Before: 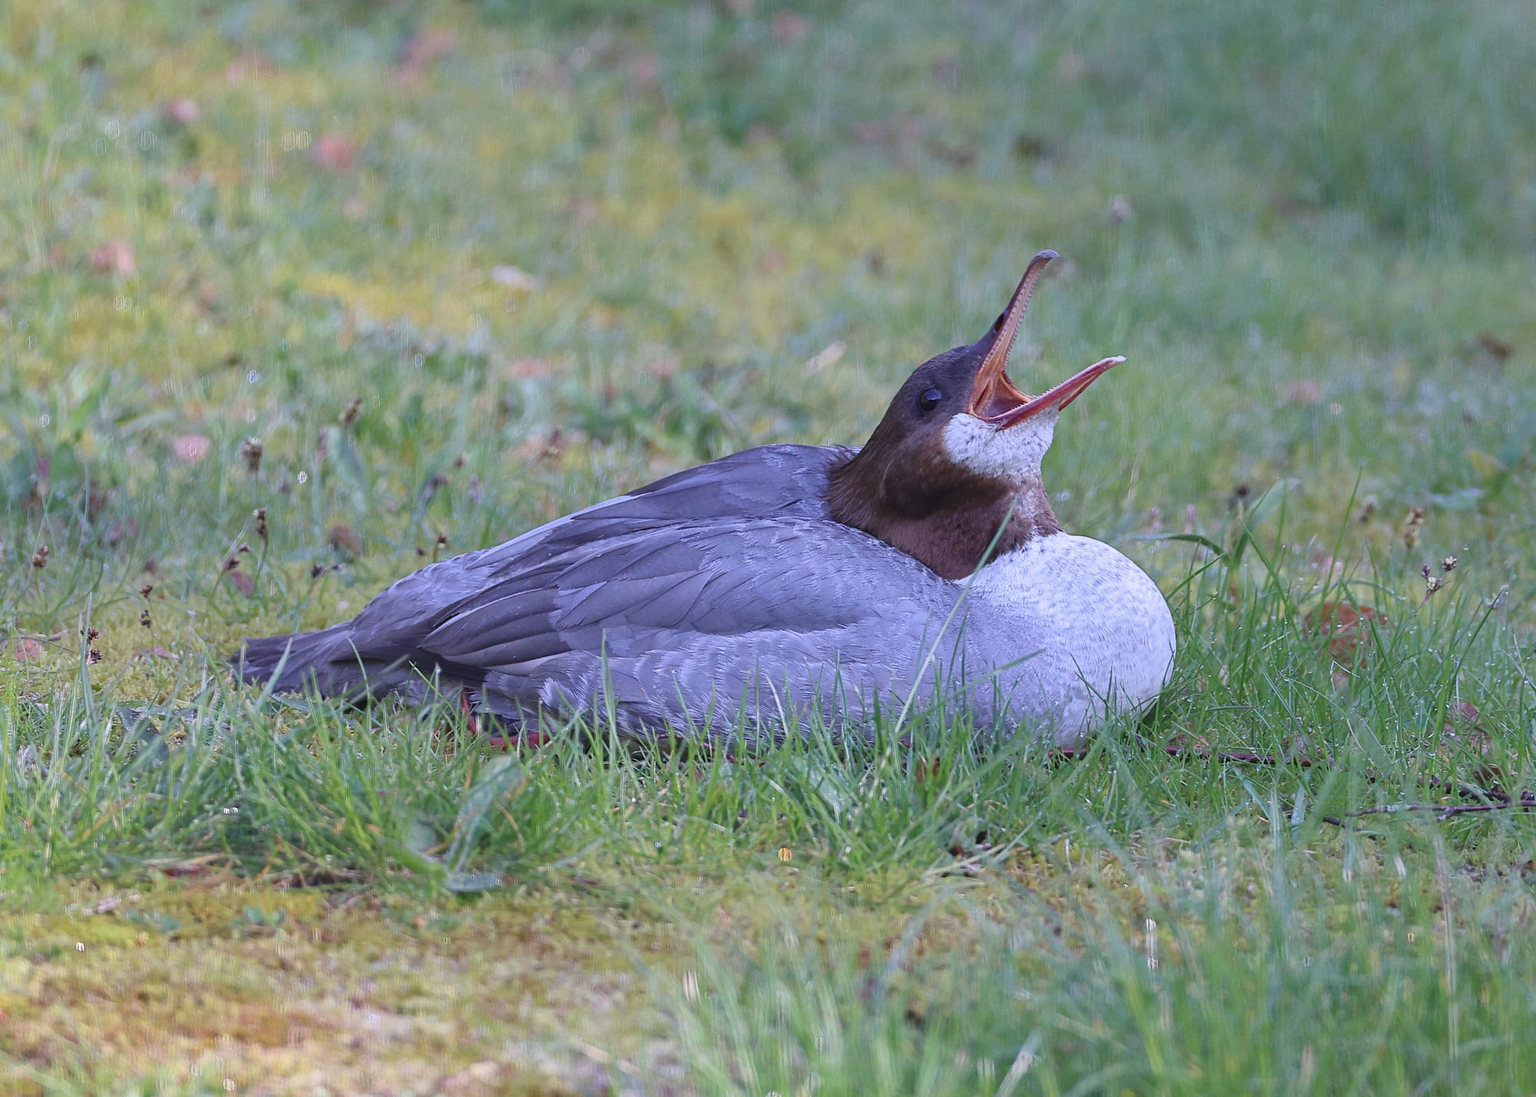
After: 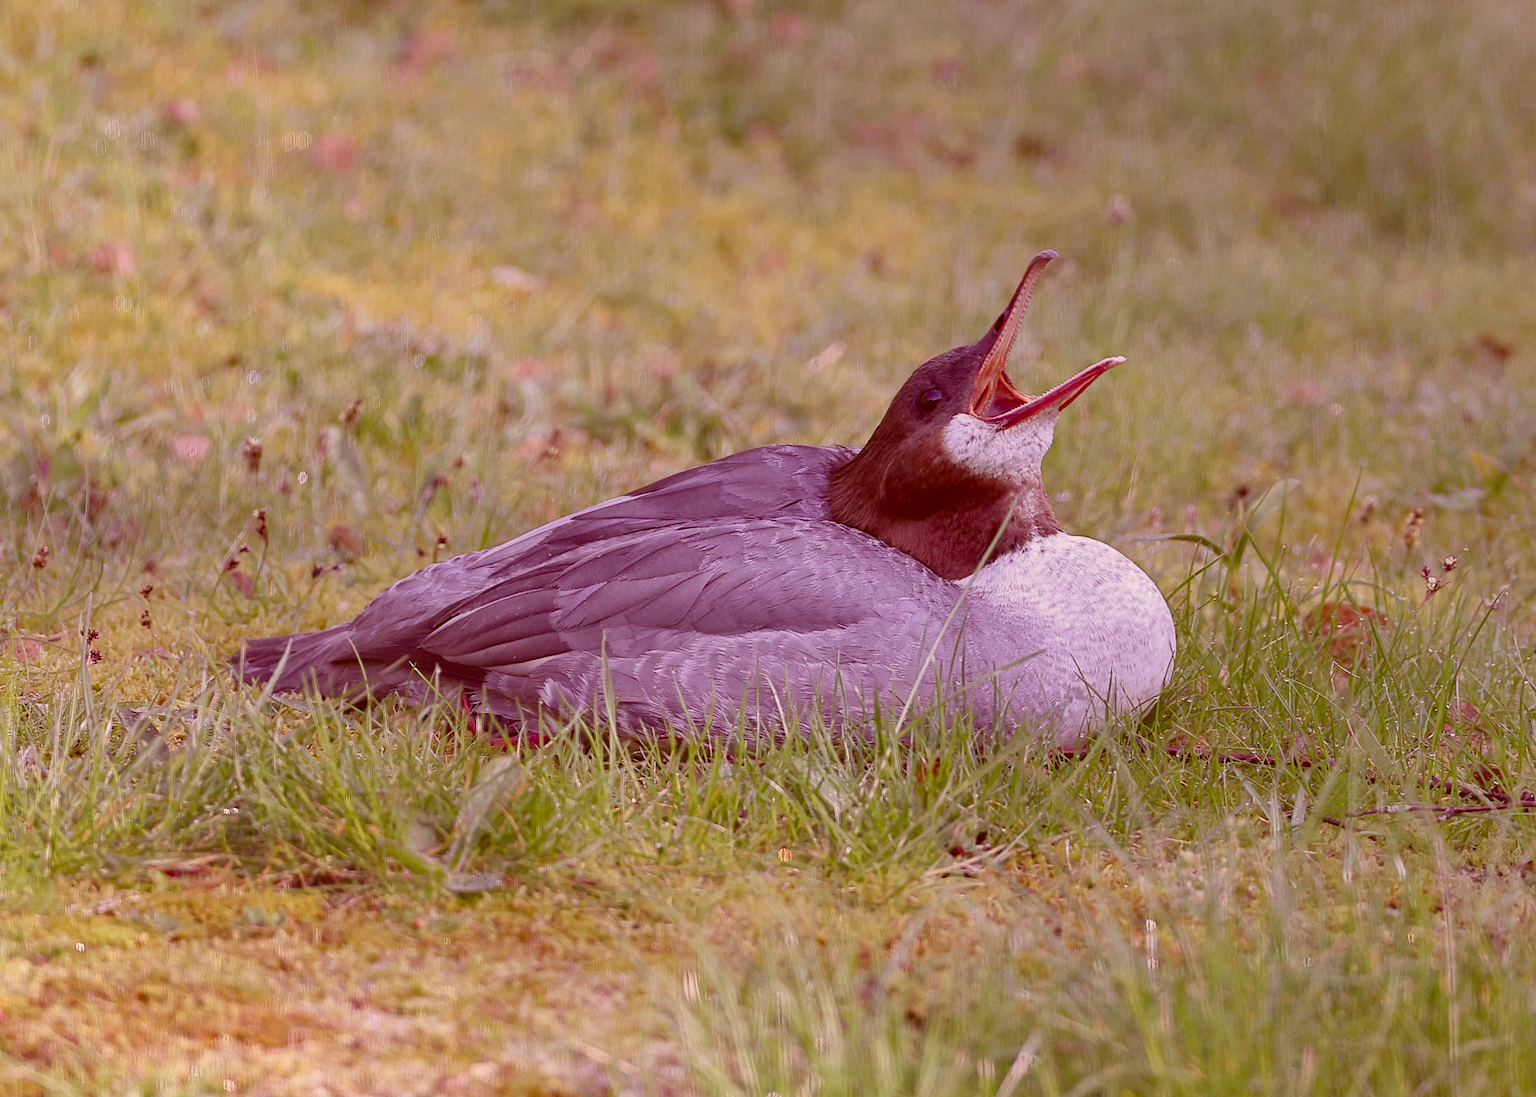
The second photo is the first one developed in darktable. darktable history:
color zones: curves: ch0 [(0.068, 0.464) (0.25, 0.5) (0.48, 0.508) (0.75, 0.536) (0.886, 0.476) (0.967, 0.456)]; ch1 [(0.066, 0.456) (0.25, 0.5) (0.616, 0.508) (0.746, 0.56) (0.934, 0.444)]
color correction: highlights a* 9.25, highlights b* 9.02, shadows a* 39.95, shadows b* 39.71, saturation 0.824
color balance rgb: power › hue 325.26°, perceptual saturation grading › global saturation 20%, perceptual saturation grading › highlights -25.329%, perceptual saturation grading › shadows 49.398%
